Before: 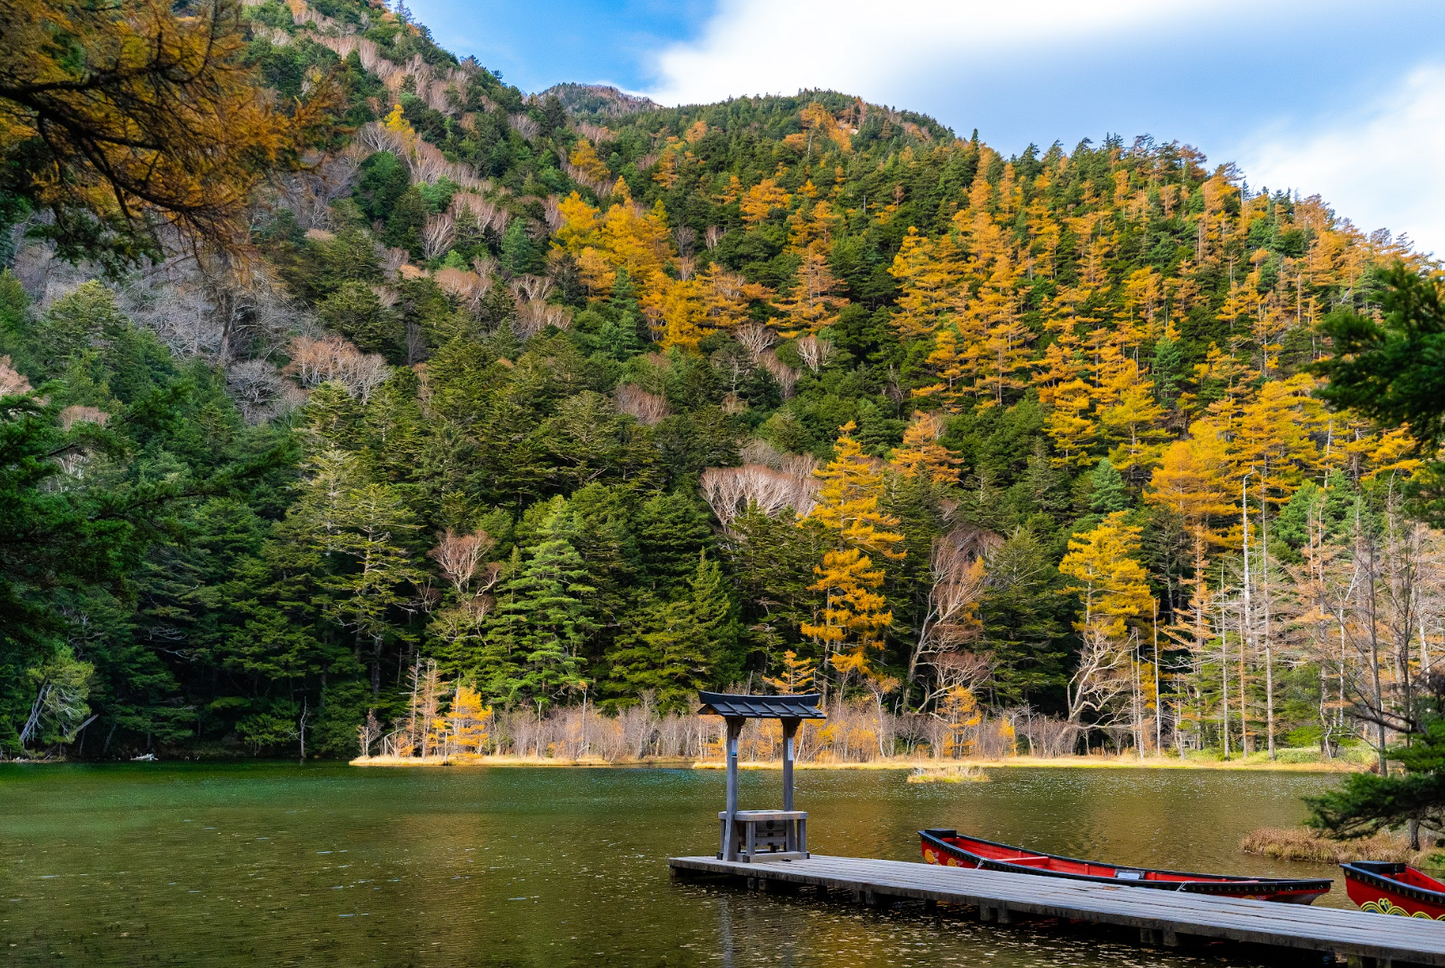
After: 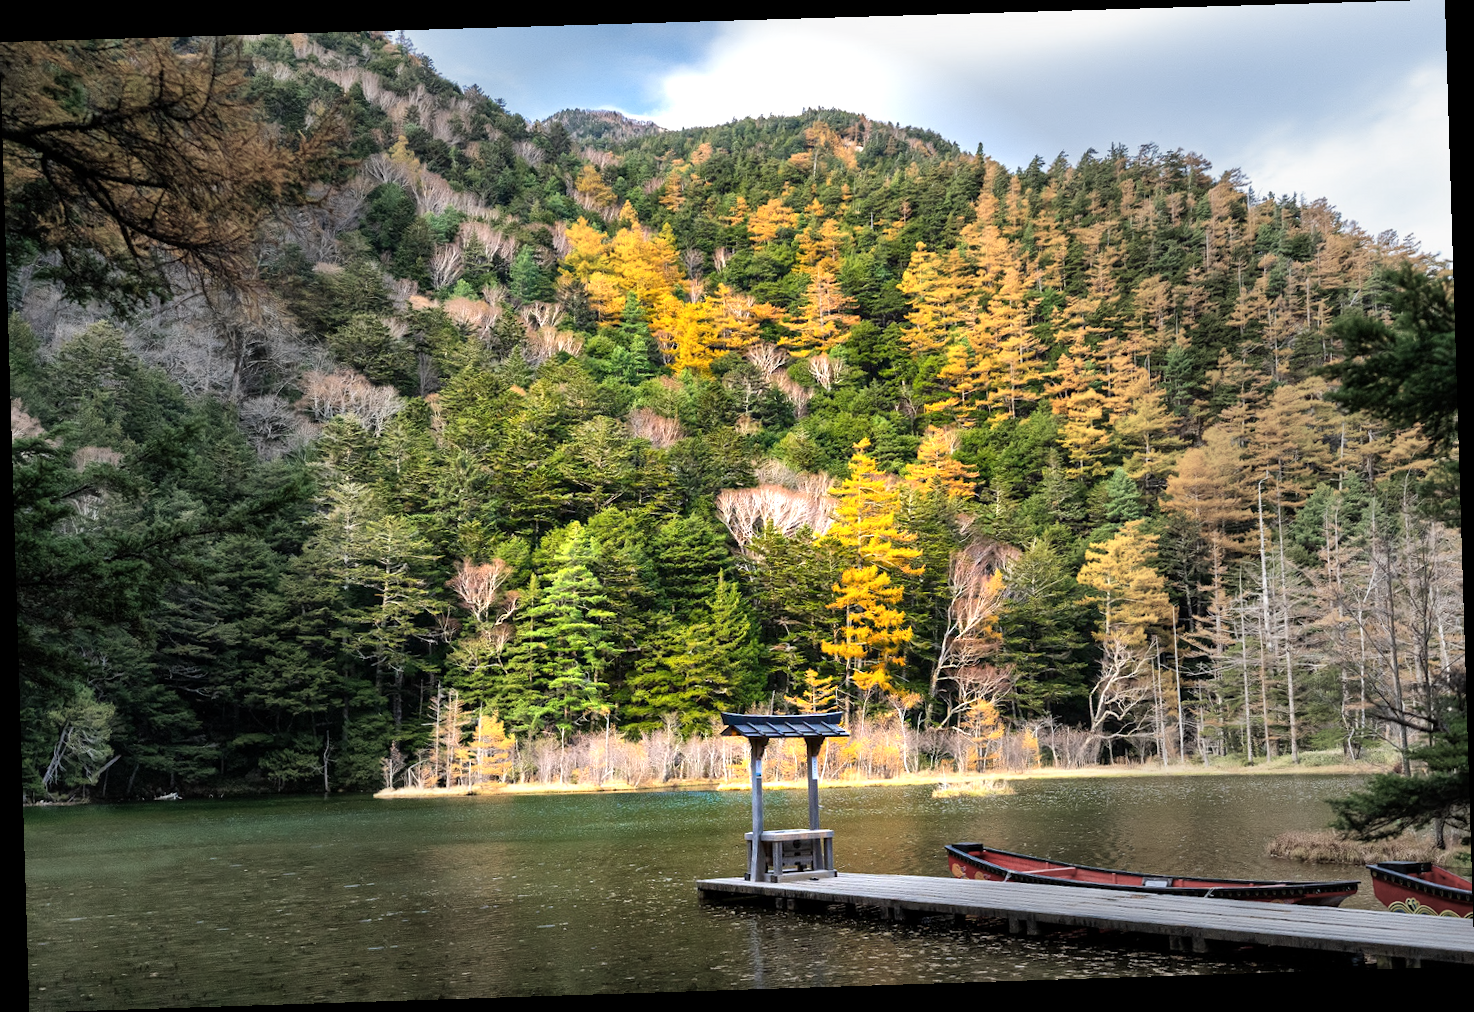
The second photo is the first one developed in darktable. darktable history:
exposure: exposure 1.15 EV, compensate highlight preservation false
local contrast: mode bilateral grid, contrast 20, coarseness 50, detail 120%, midtone range 0.2
rotate and perspective: rotation -1.77°, lens shift (horizontal) 0.004, automatic cropping off
vignetting: fall-off start 31.28%, fall-off radius 34.64%, brightness -0.575
